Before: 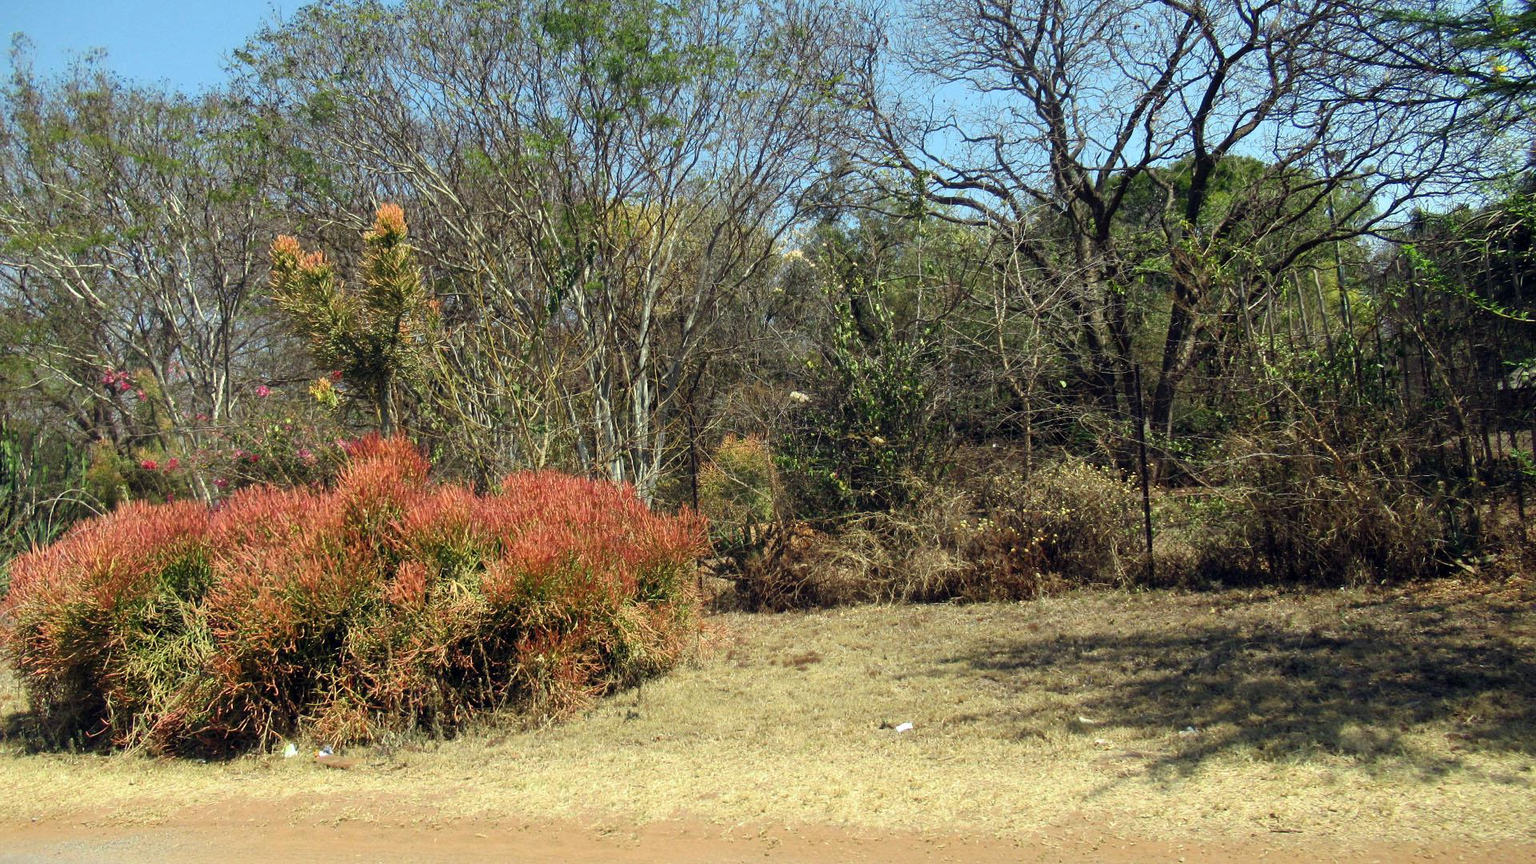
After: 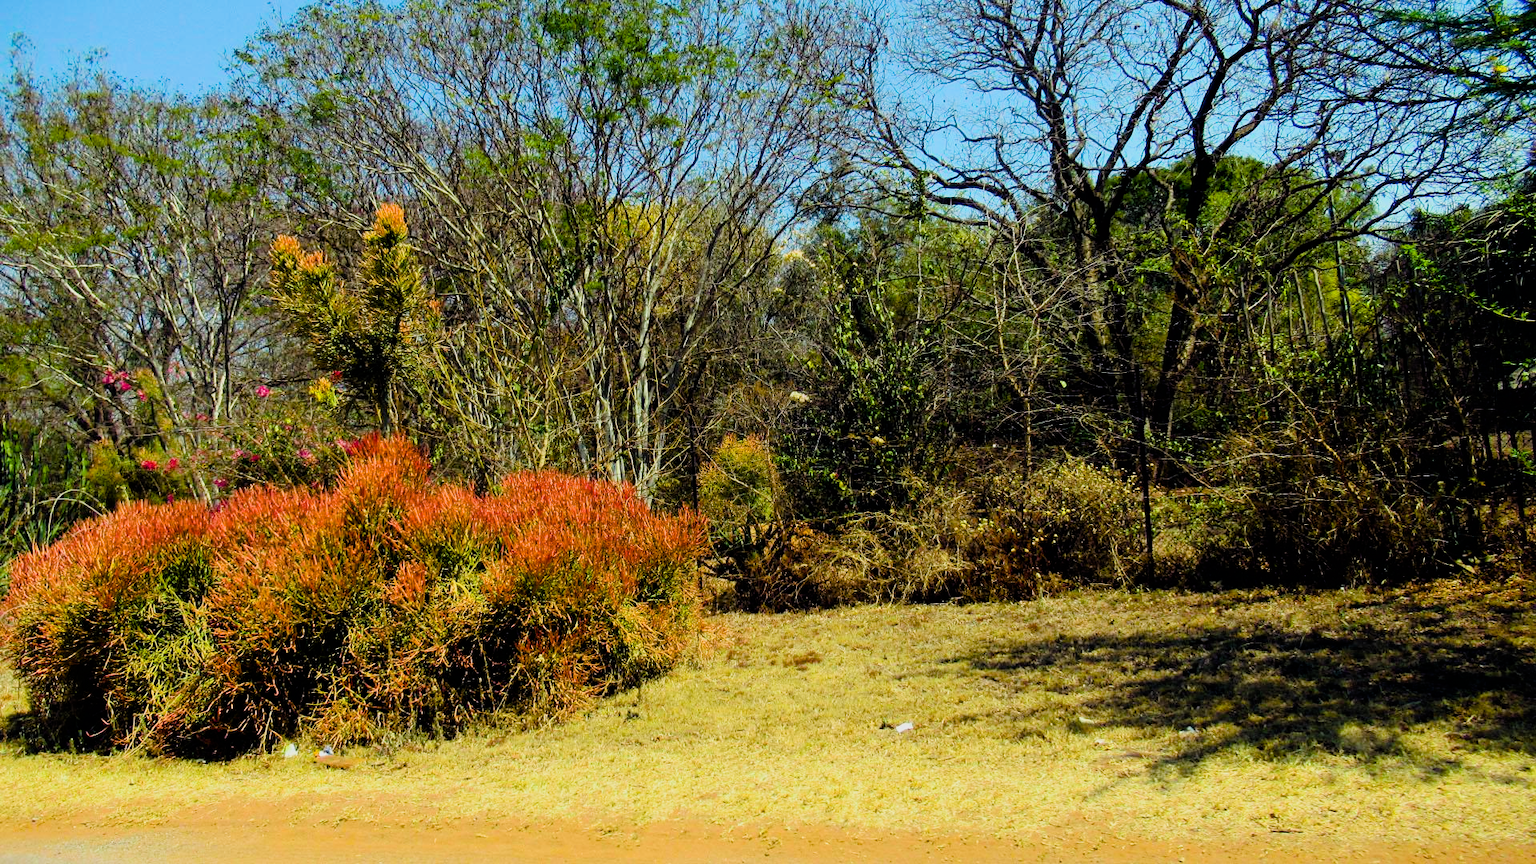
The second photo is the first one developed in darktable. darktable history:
filmic rgb: black relative exposure -5.07 EV, white relative exposure 3.97 EV, hardness 2.89, contrast 1.404, highlights saturation mix -28.85%
color balance rgb: linear chroma grading › global chroma 41.739%, perceptual saturation grading › global saturation 27.526%, perceptual saturation grading › highlights -25.511%, perceptual saturation grading › shadows 24.327%, global vibrance 20%
